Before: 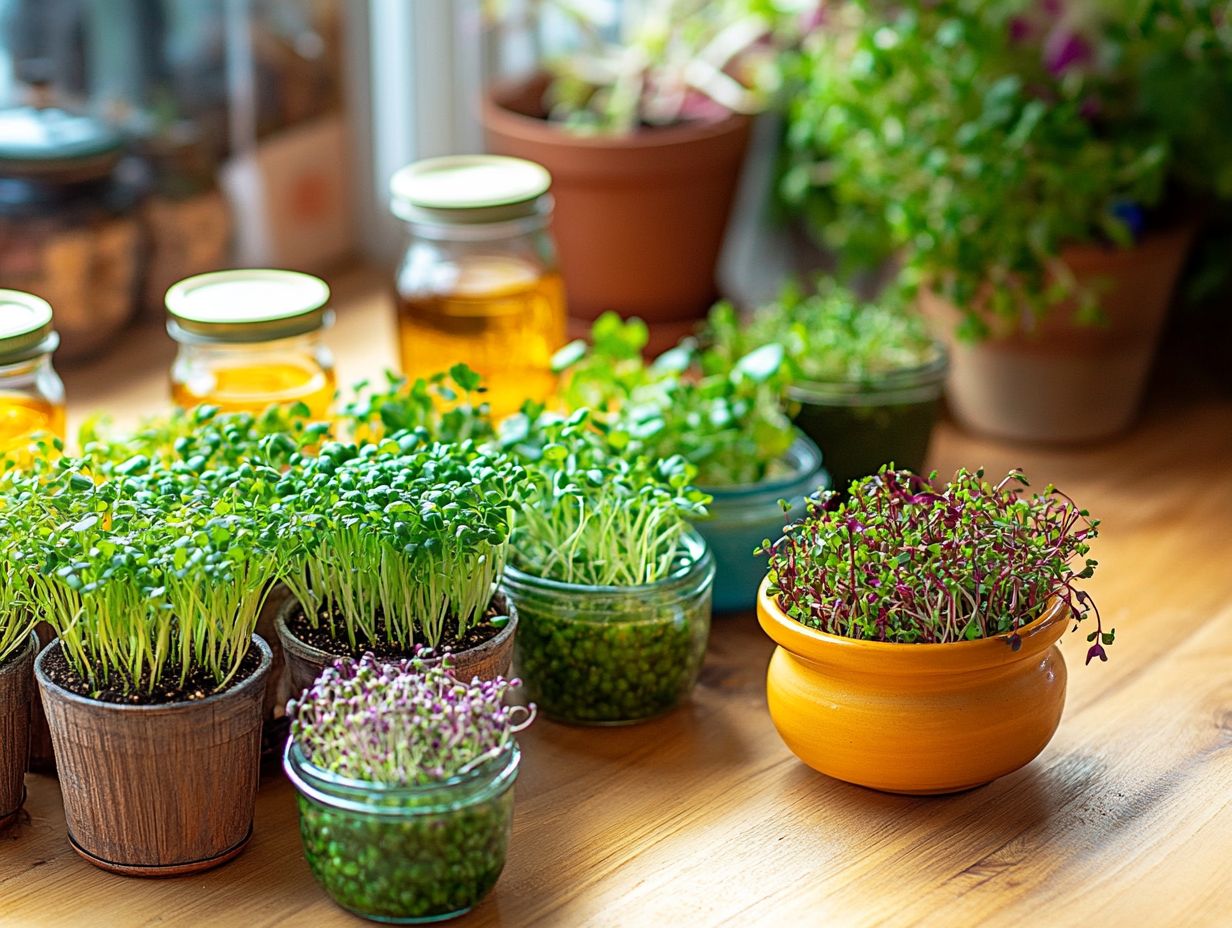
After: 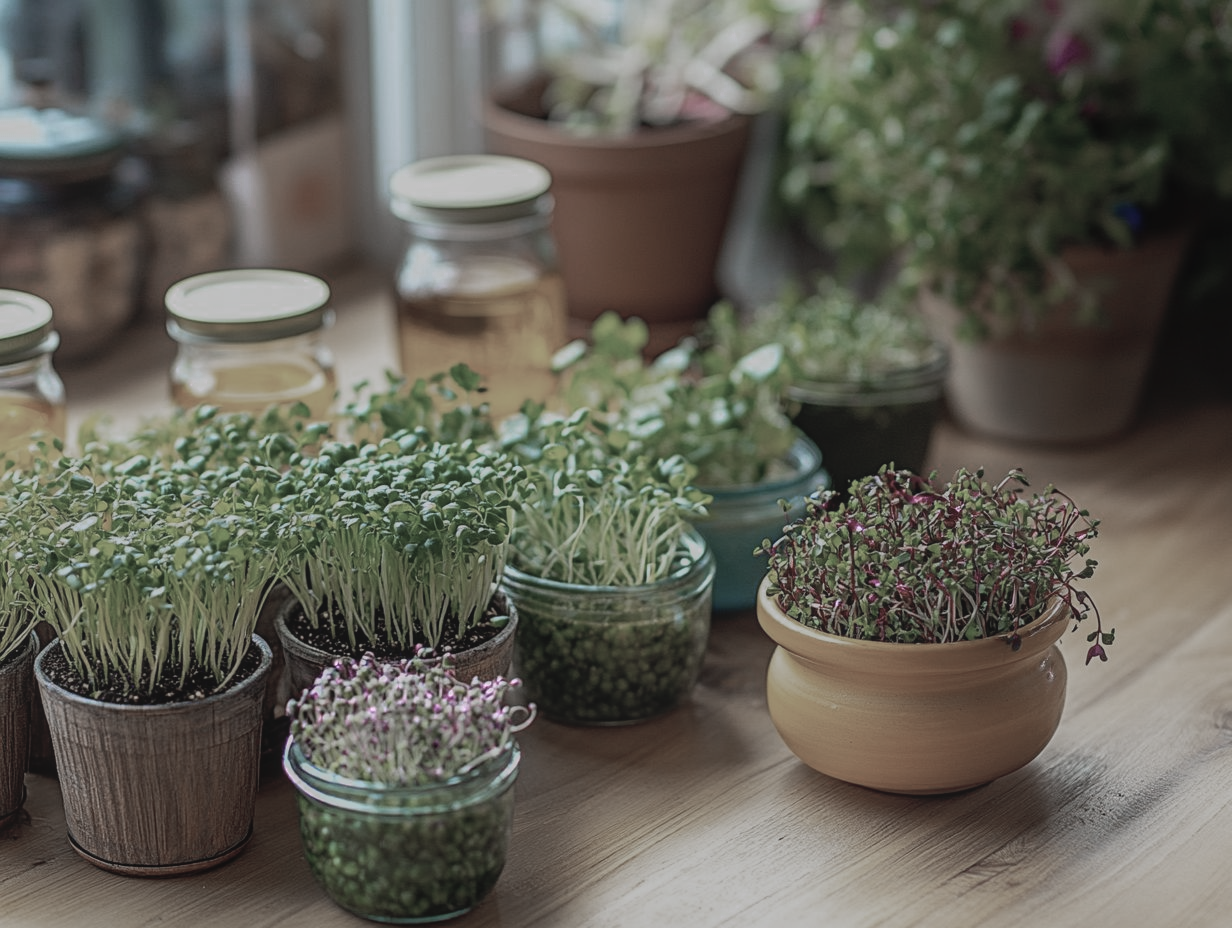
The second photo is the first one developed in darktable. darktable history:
color zones: curves: ch0 [(0, 0.613) (0.01, 0.613) (0.245, 0.448) (0.498, 0.529) (0.642, 0.665) (0.879, 0.777) (0.99, 0.613)]; ch1 [(0, 0.272) (0.219, 0.127) (0.724, 0.346)]
exposure: black level correction 0, exposure -0.766 EV, compensate highlight preservation false
local contrast: highlights 48%, shadows 0%, detail 100%
